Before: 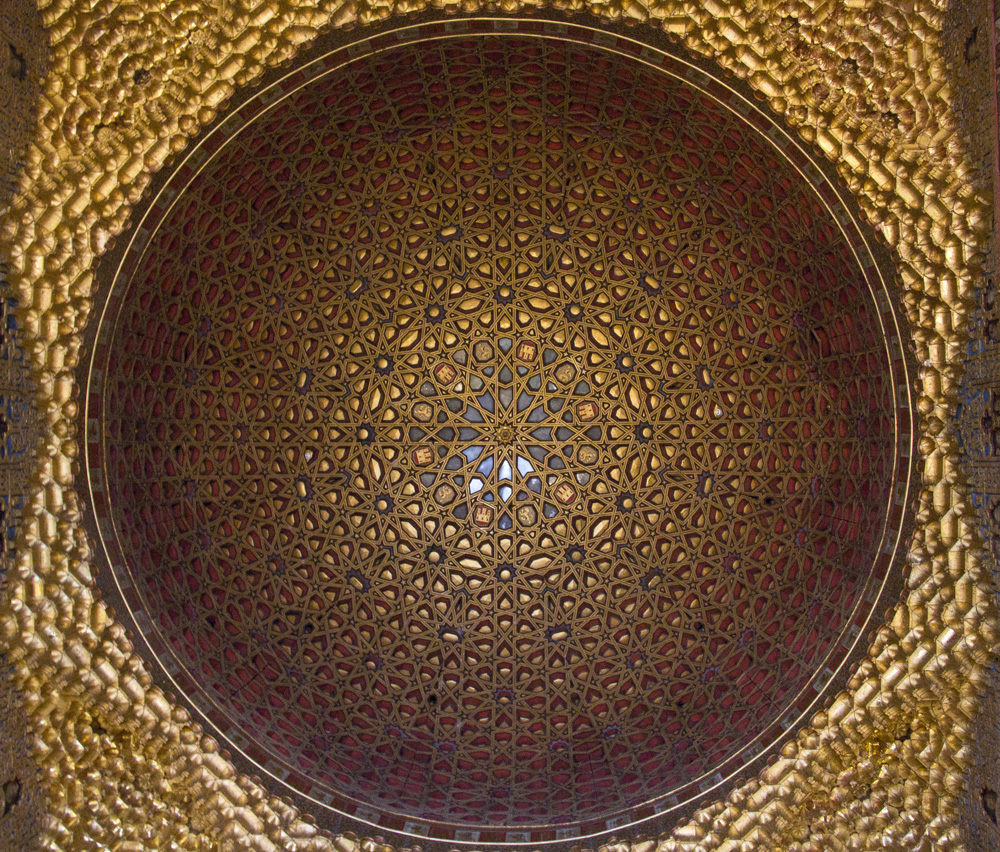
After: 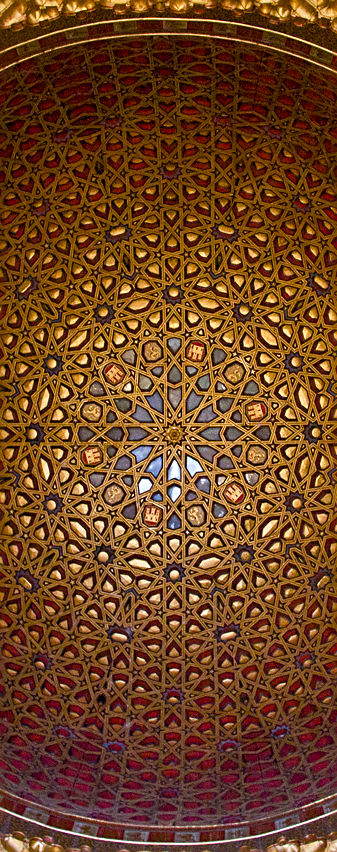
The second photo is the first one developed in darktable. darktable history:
crop: left 33.125%, right 33.132%
sharpen: amount 0.492
exposure: exposure 0.086 EV, compensate exposure bias true, compensate highlight preservation false
color balance rgb: shadows lift › chroma 0.875%, shadows lift › hue 115.93°, perceptual saturation grading › global saturation 0.209%, perceptual saturation grading › highlights -17.709%, perceptual saturation grading › mid-tones 32.689%, perceptual saturation grading › shadows 50.44%, global vibrance 10.77%
